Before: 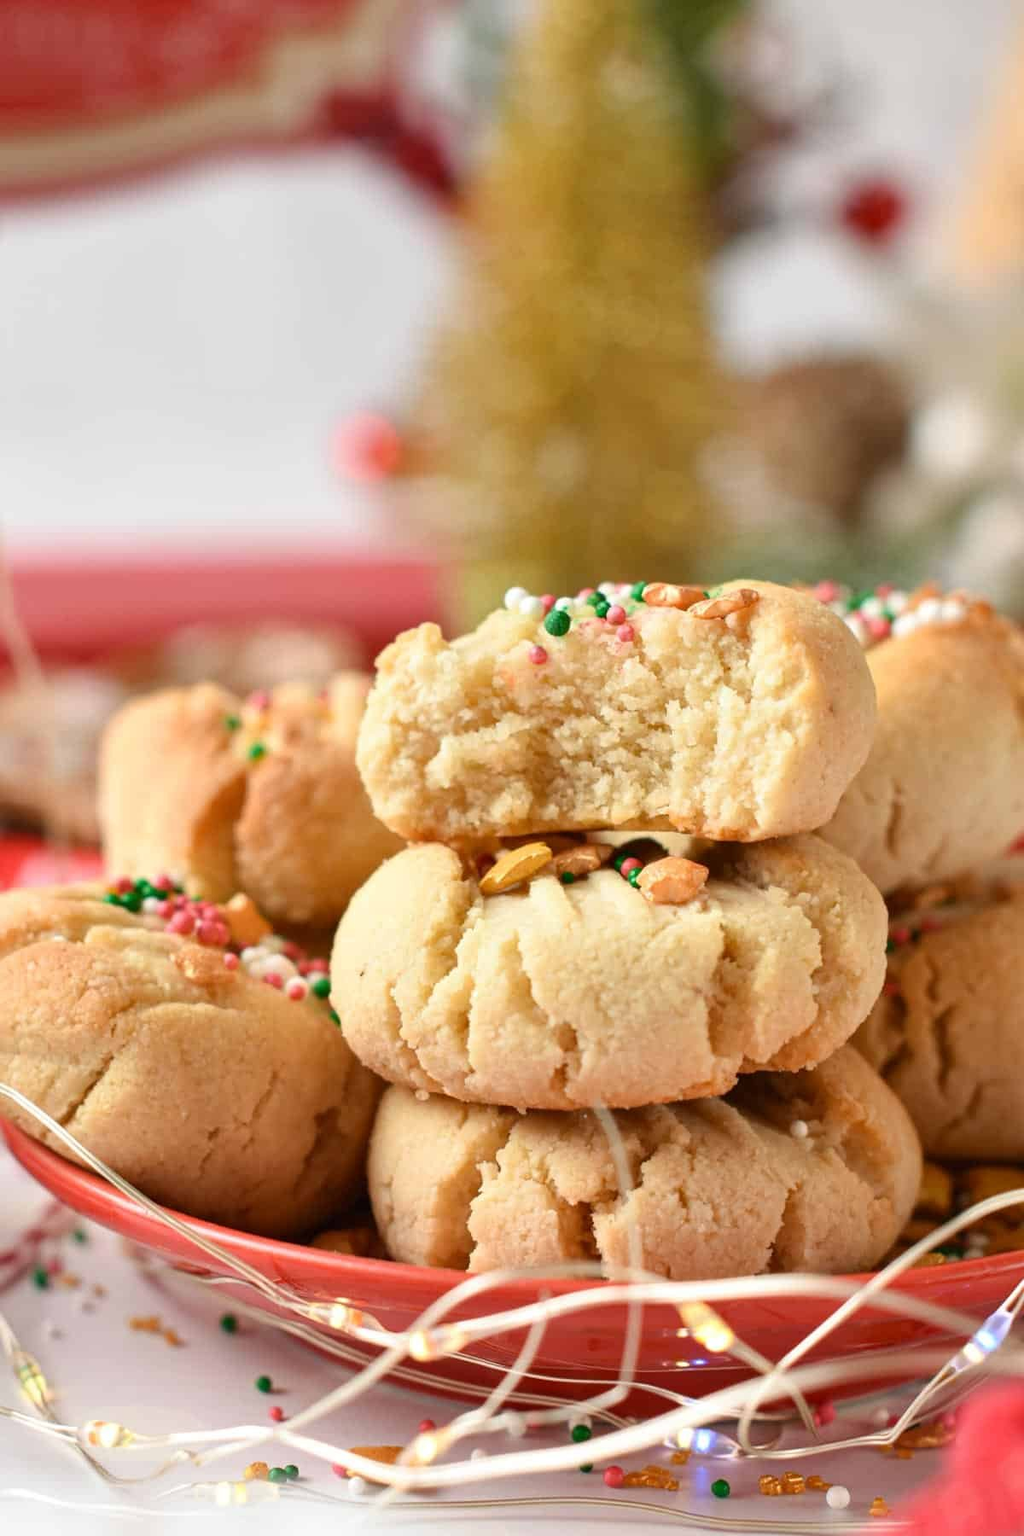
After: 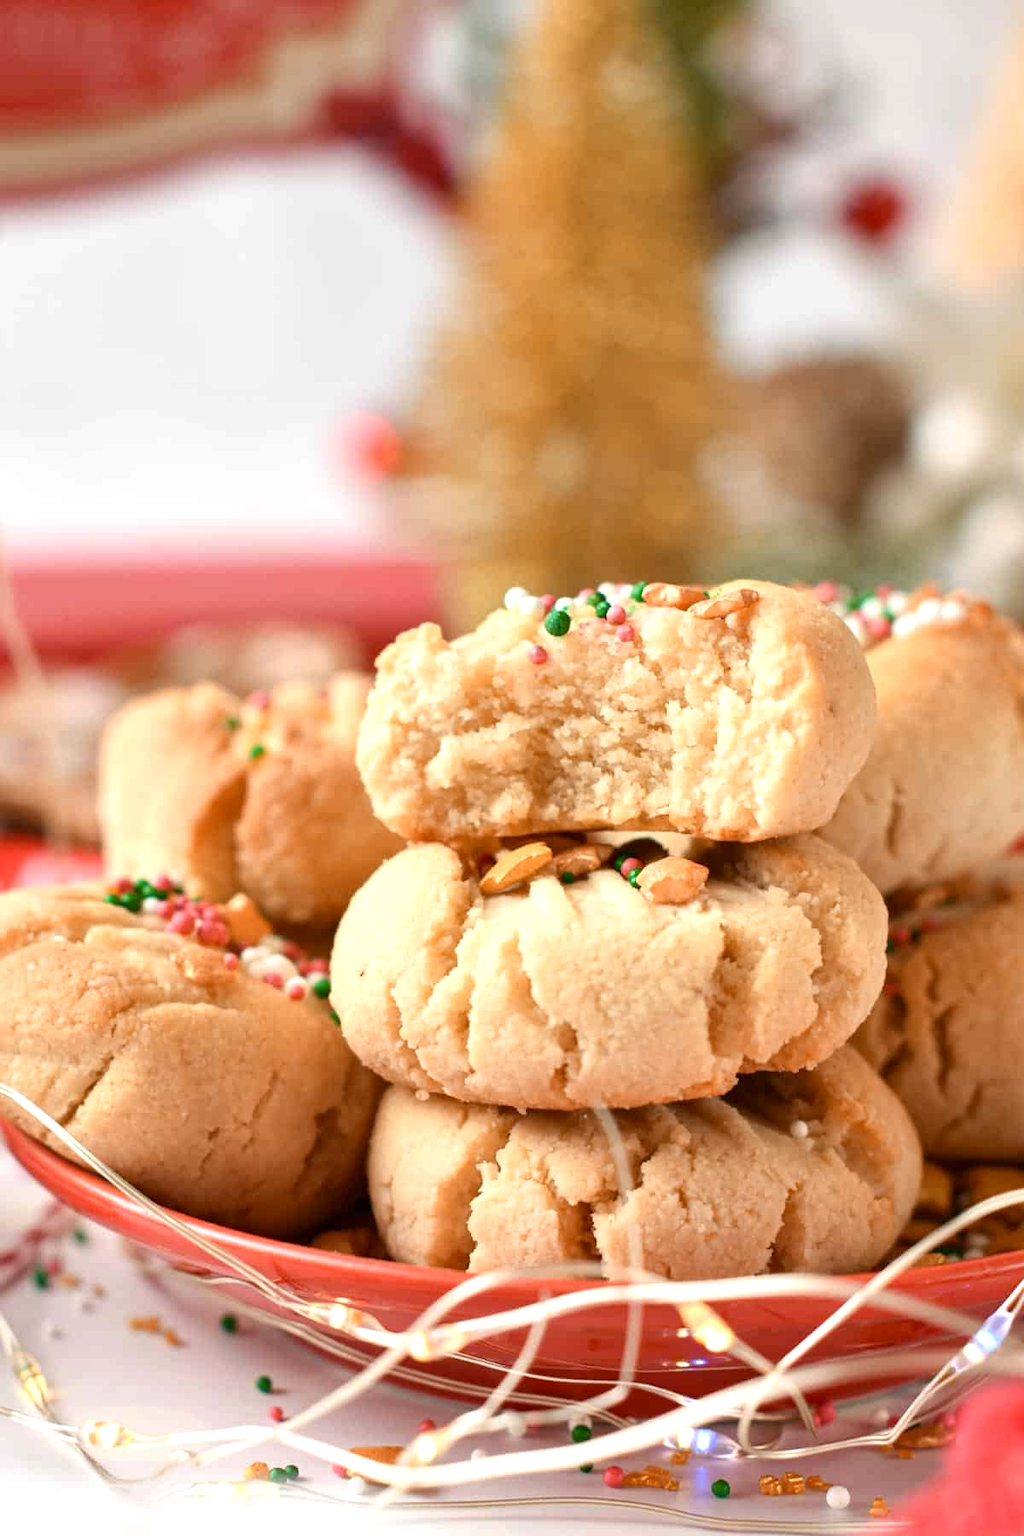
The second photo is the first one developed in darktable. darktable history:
color zones: curves: ch2 [(0, 0.5) (0.143, 0.5) (0.286, 0.416) (0.429, 0.5) (0.571, 0.5) (0.714, 0.5) (0.857, 0.5) (1, 0.5)]
exposure: black level correction 0.001, exposure 0.3 EV, compensate highlight preservation false
